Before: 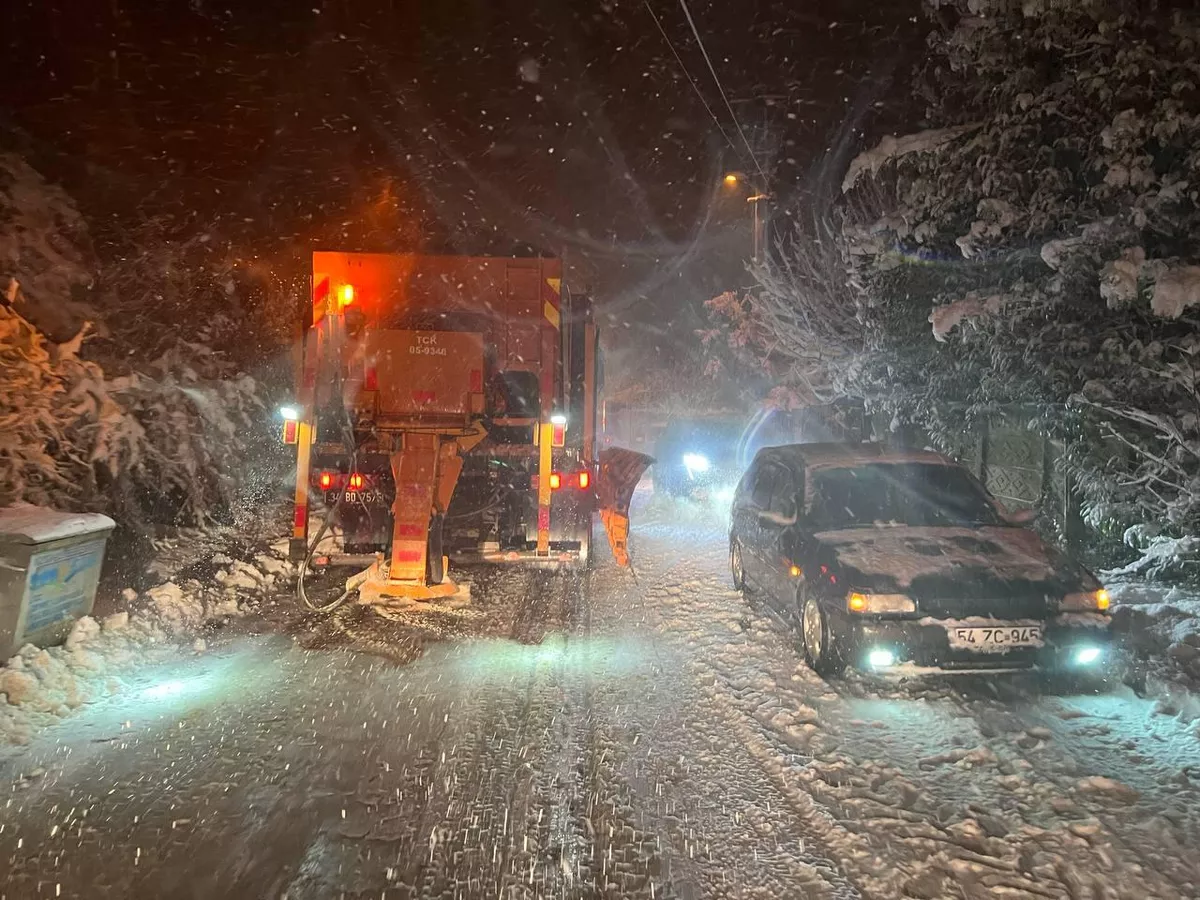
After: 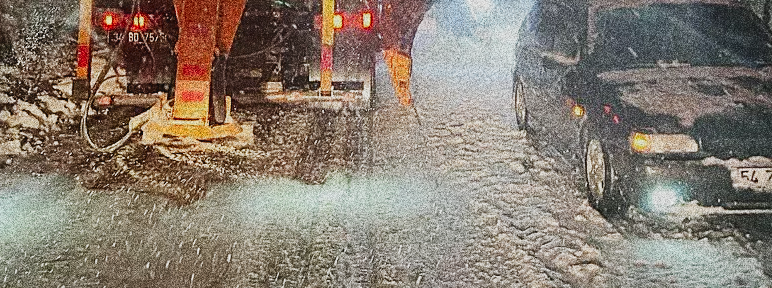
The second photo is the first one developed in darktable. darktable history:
sharpen: on, module defaults
grain: coarseness 30.02 ISO, strength 100%
crop: left 18.091%, top 51.13%, right 17.525%, bottom 16.85%
sigmoid: contrast 1.8, skew -0.2, preserve hue 0%, red attenuation 0.1, red rotation 0.035, green attenuation 0.1, green rotation -0.017, blue attenuation 0.15, blue rotation -0.052, base primaries Rec2020
contrast brightness saturation: contrast -0.08, brightness -0.04, saturation -0.11
